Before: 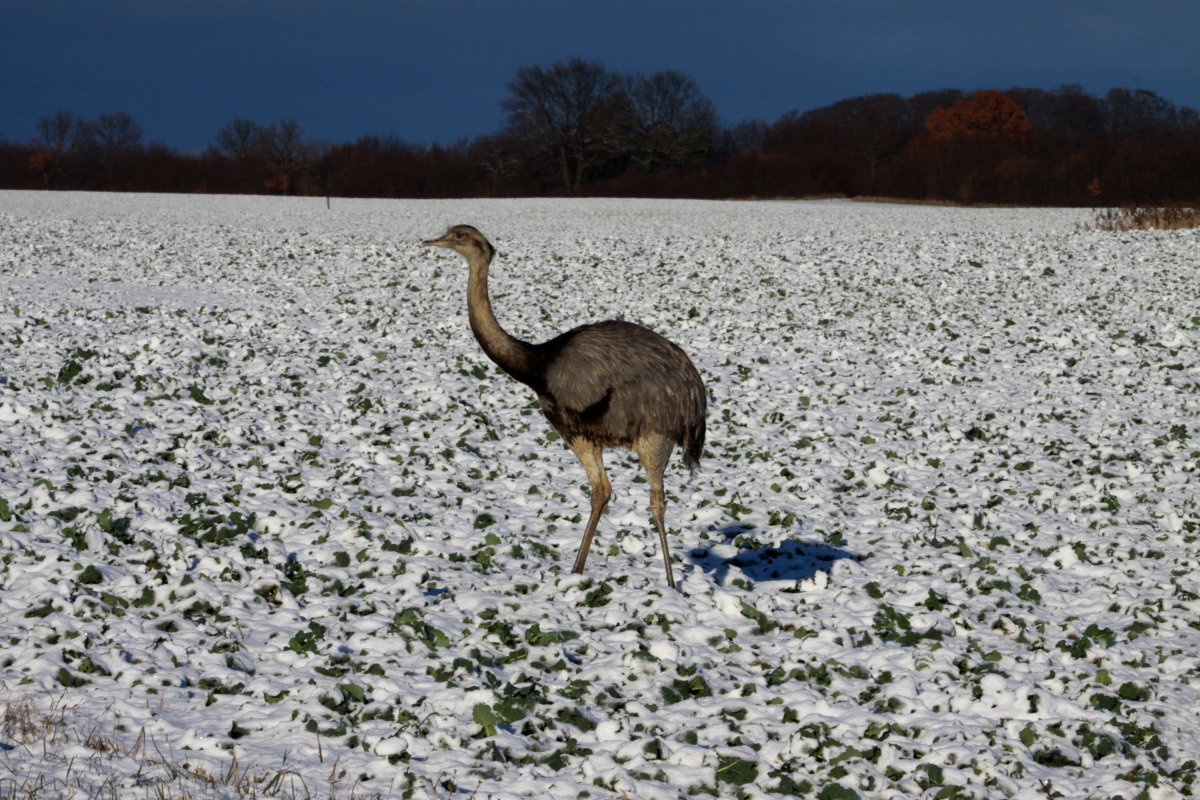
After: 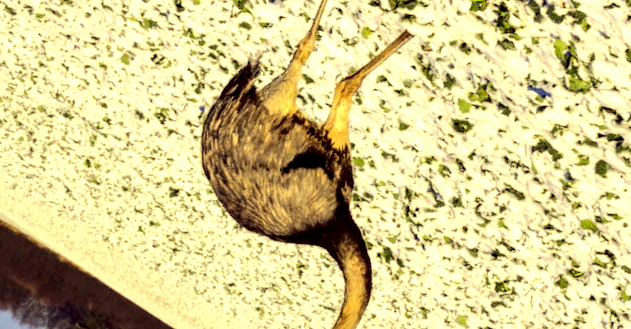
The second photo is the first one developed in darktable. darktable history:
local contrast: highlights 63%, shadows 54%, detail 168%, midtone range 0.519
color correction: highlights a* -0.467, highlights b* 39.94, shadows a* 9.5, shadows b* -0.227
crop and rotate: angle 148.17°, left 9.221%, top 15.56%, right 4.443%, bottom 16.934%
exposure: black level correction 0, exposure 1.103 EV, compensate highlight preservation false
tone equalizer: -7 EV 0.145 EV, -6 EV 0.615 EV, -5 EV 1.12 EV, -4 EV 1.34 EV, -3 EV 1.18 EV, -2 EV 0.6 EV, -1 EV 0.164 EV, edges refinement/feathering 500, mask exposure compensation -1.57 EV, preserve details no
